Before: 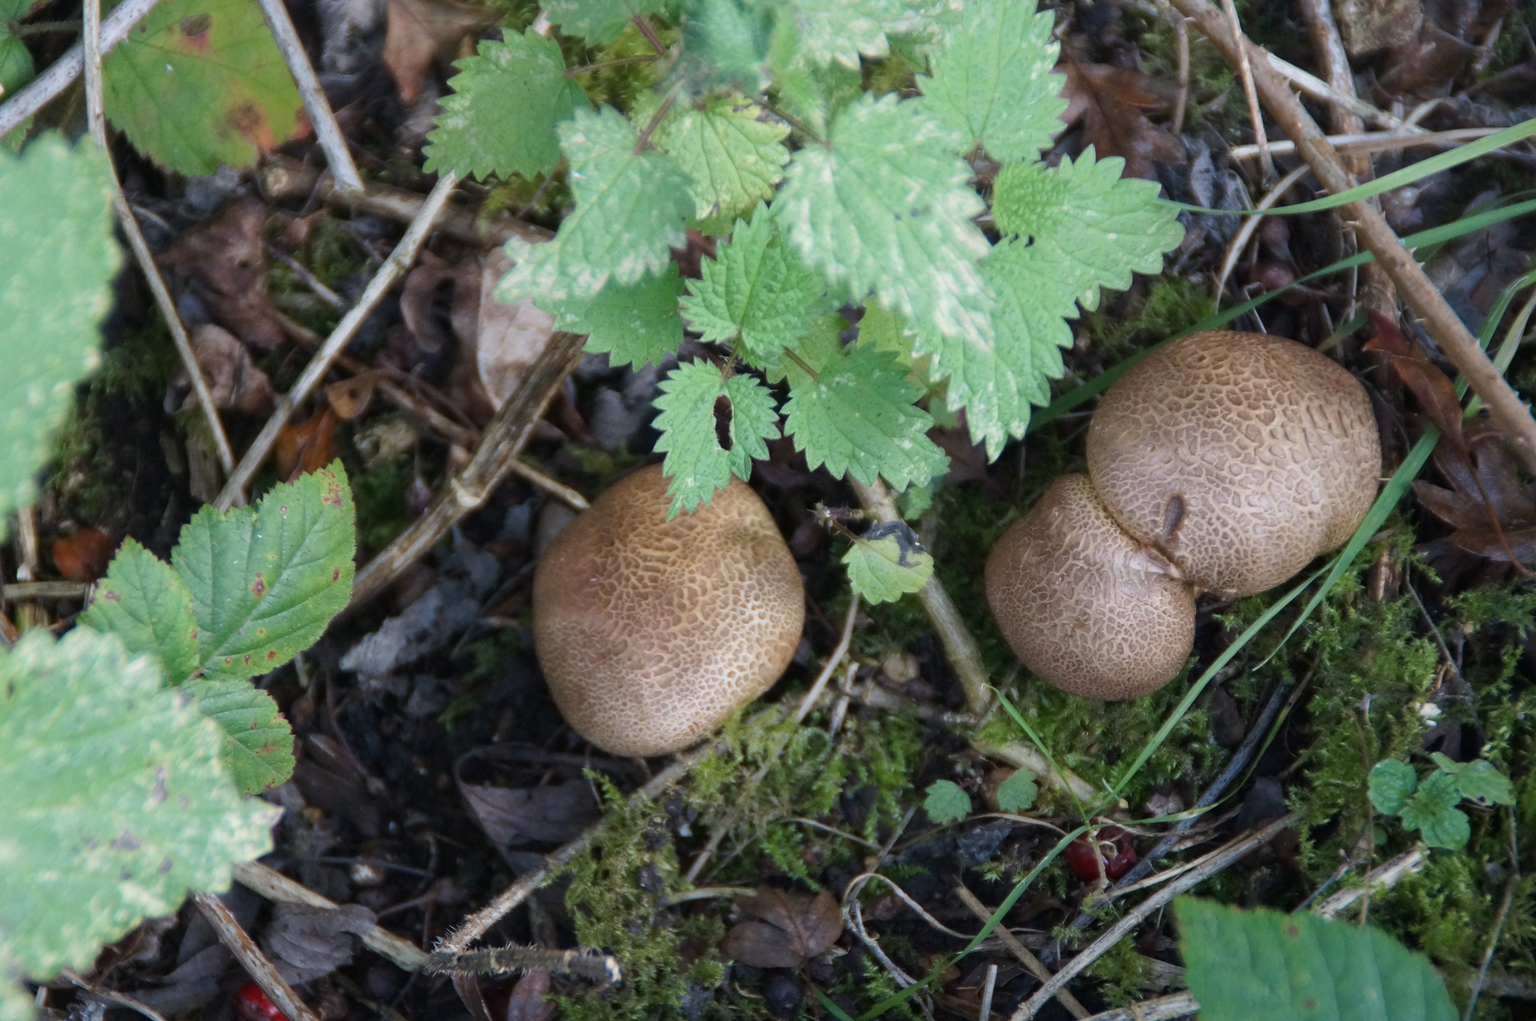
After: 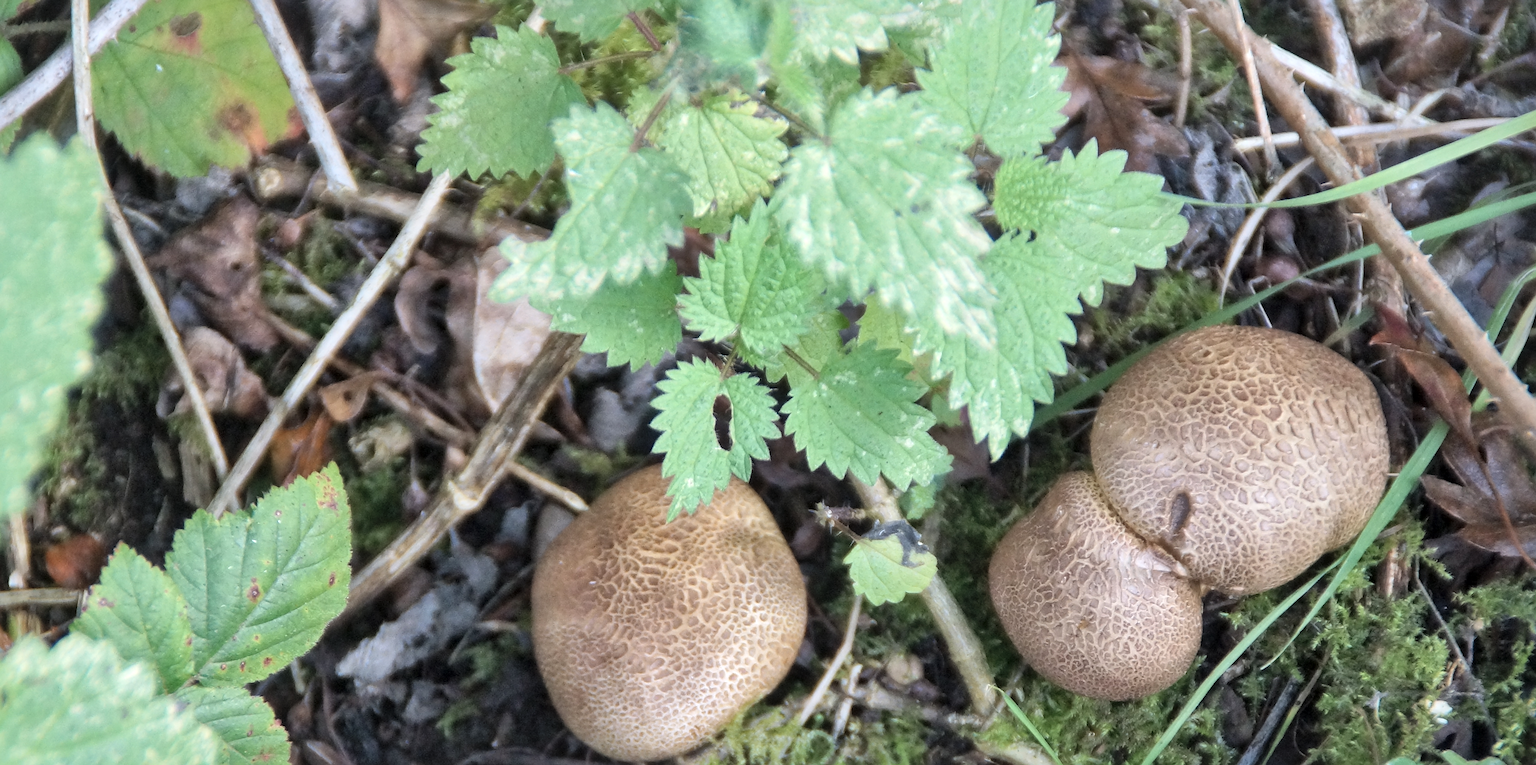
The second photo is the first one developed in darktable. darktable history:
crop: bottom 24.967%
sharpen: on, module defaults
rotate and perspective: rotation -0.45°, automatic cropping original format, crop left 0.008, crop right 0.992, crop top 0.012, crop bottom 0.988
contrast brightness saturation: brightness 0.28
local contrast: mode bilateral grid, contrast 100, coarseness 100, detail 165%, midtone range 0.2
